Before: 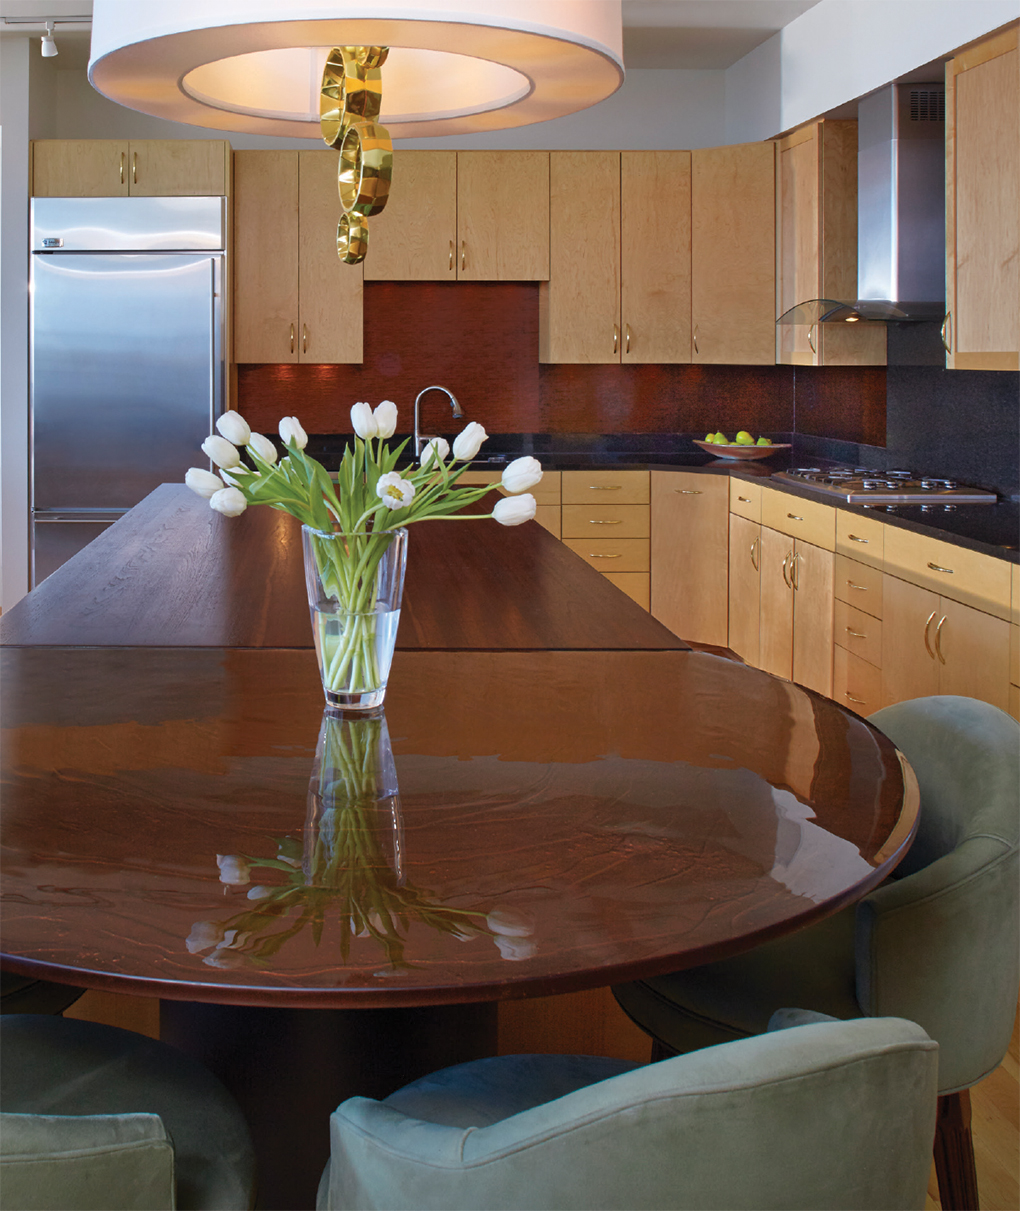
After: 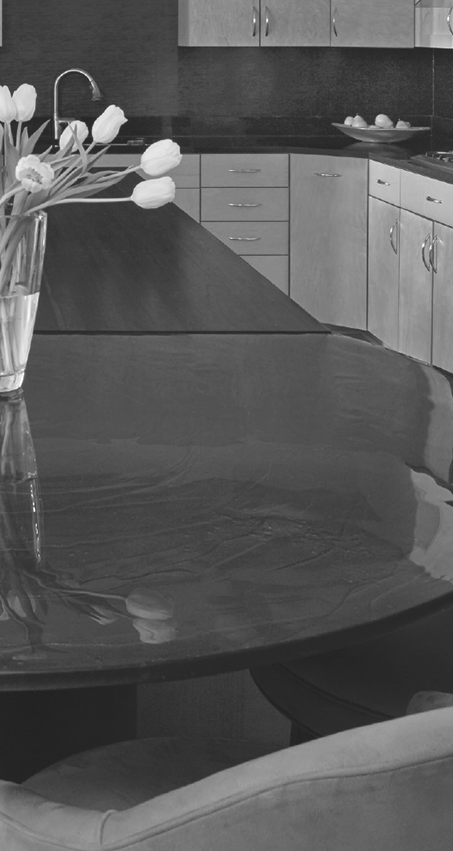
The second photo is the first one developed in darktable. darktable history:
velvia: on, module defaults
exposure: black level correction -0.015, compensate highlight preservation false
monochrome: size 3.1
crop: left 35.432%, top 26.233%, right 20.145%, bottom 3.432%
